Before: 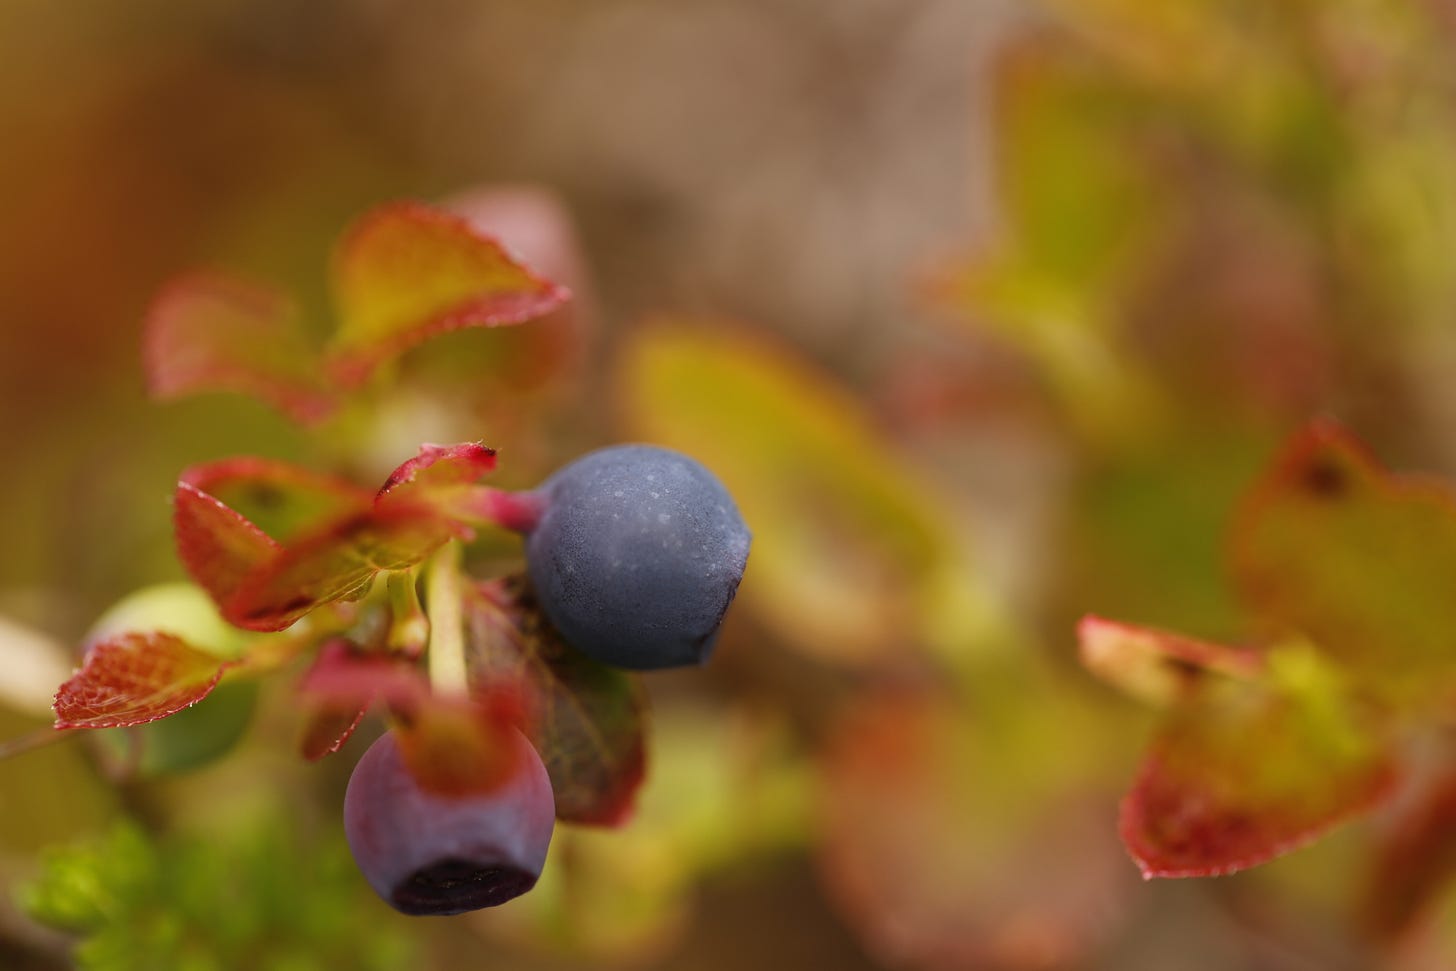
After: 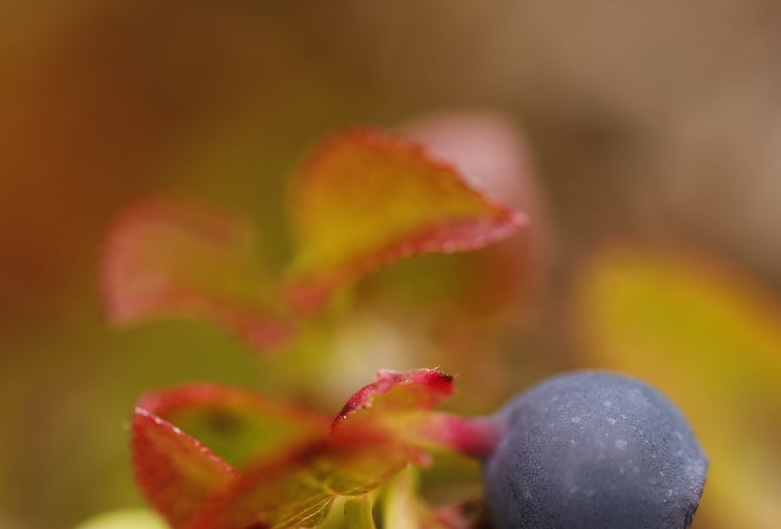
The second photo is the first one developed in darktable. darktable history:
crop and rotate: left 3.019%, top 7.705%, right 43.34%, bottom 37.741%
